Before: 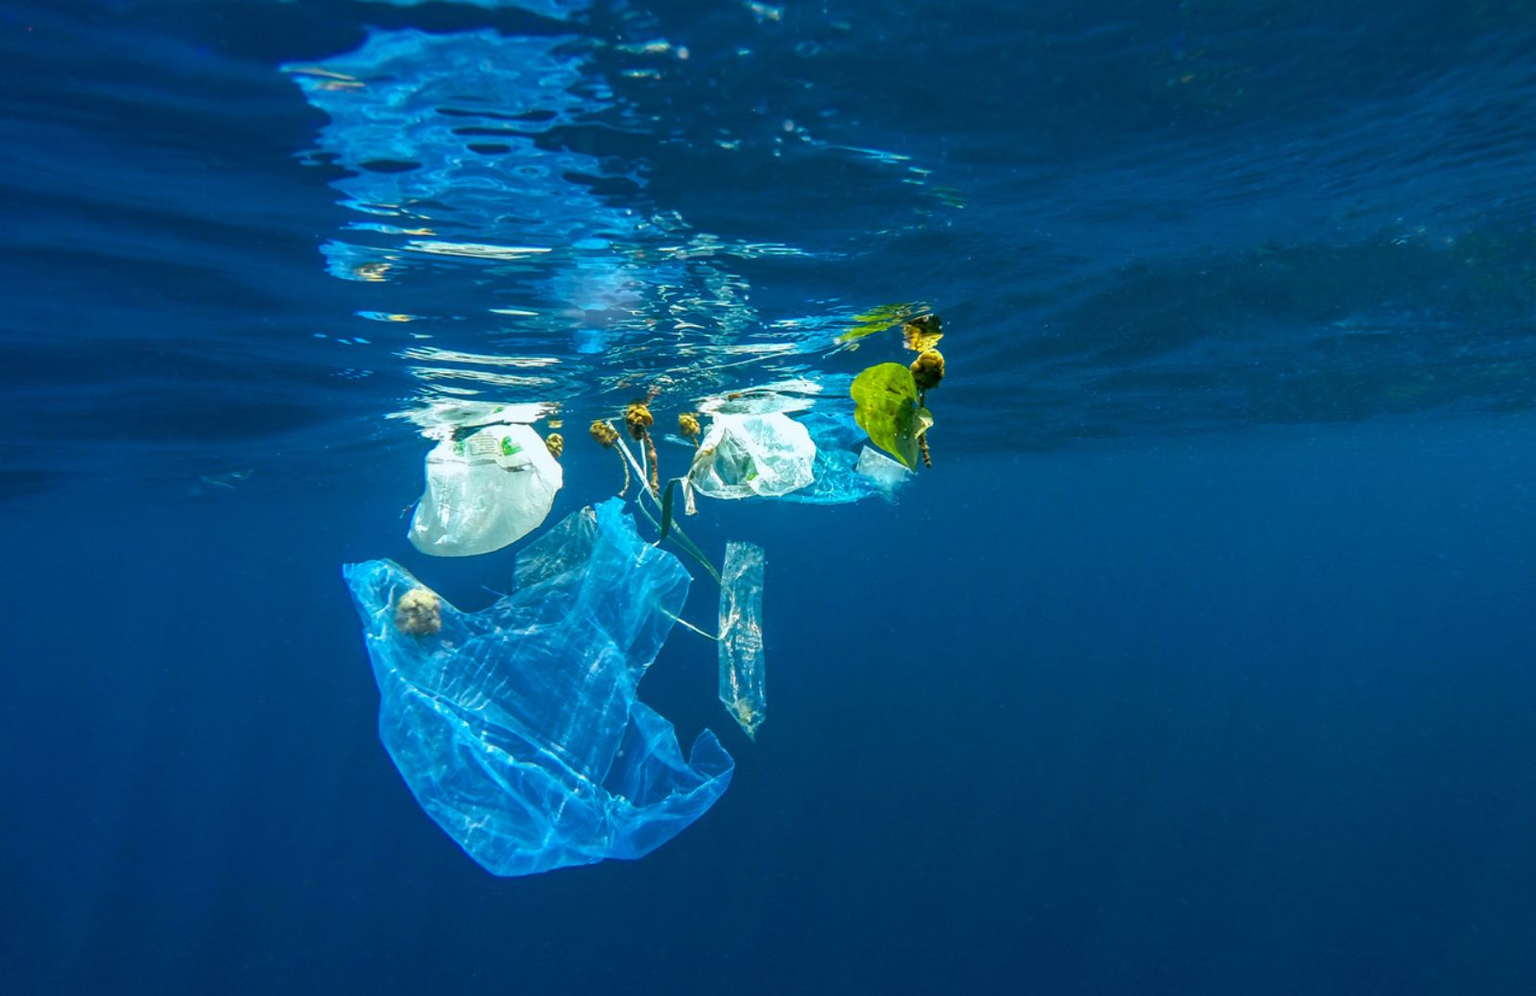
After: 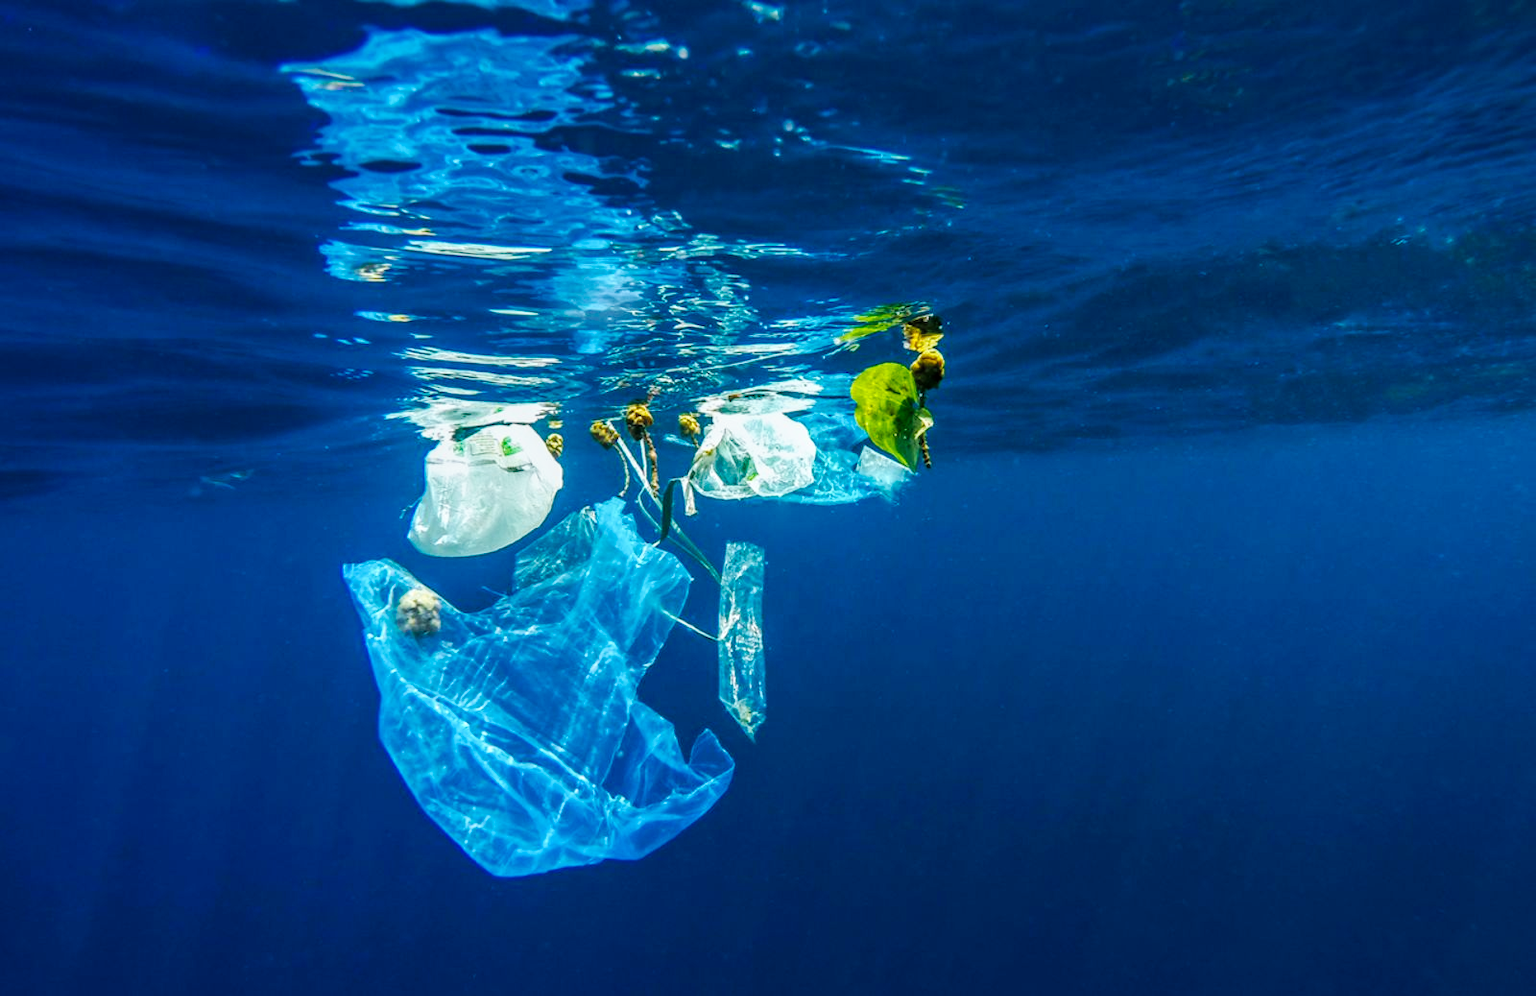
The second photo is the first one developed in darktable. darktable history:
local contrast: on, module defaults
base curve: curves: ch0 [(0, 0) (0.032, 0.025) (0.121, 0.166) (0.206, 0.329) (0.605, 0.79) (1, 1)], preserve colors none
exposure: exposure -0.36 EV, compensate highlight preservation false
